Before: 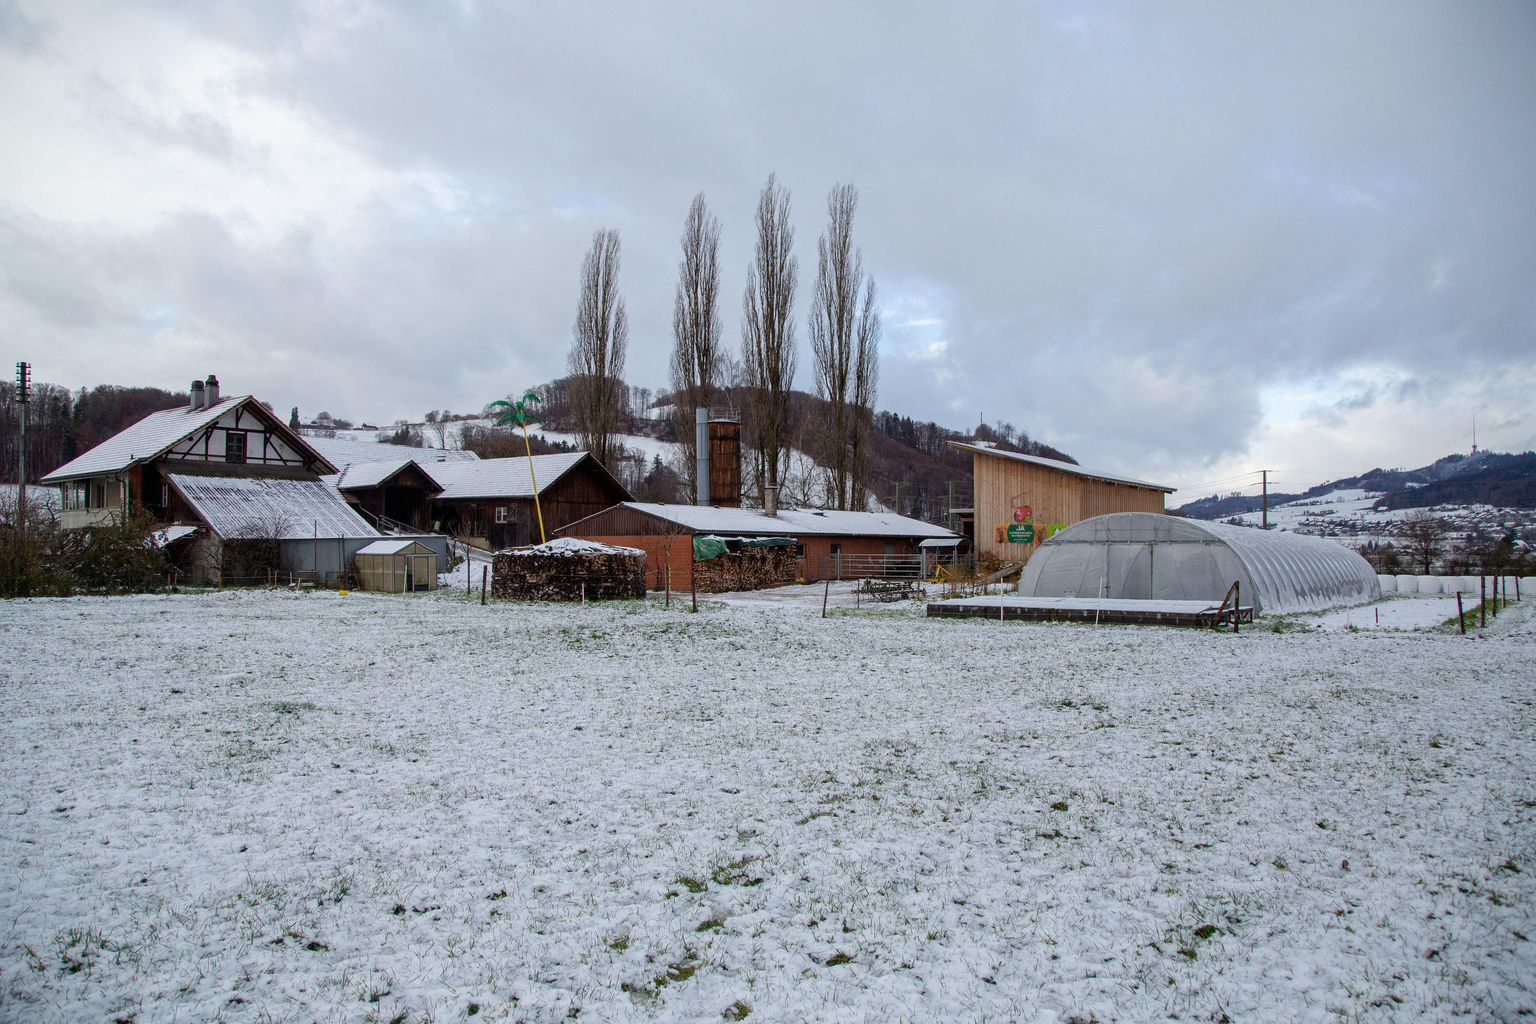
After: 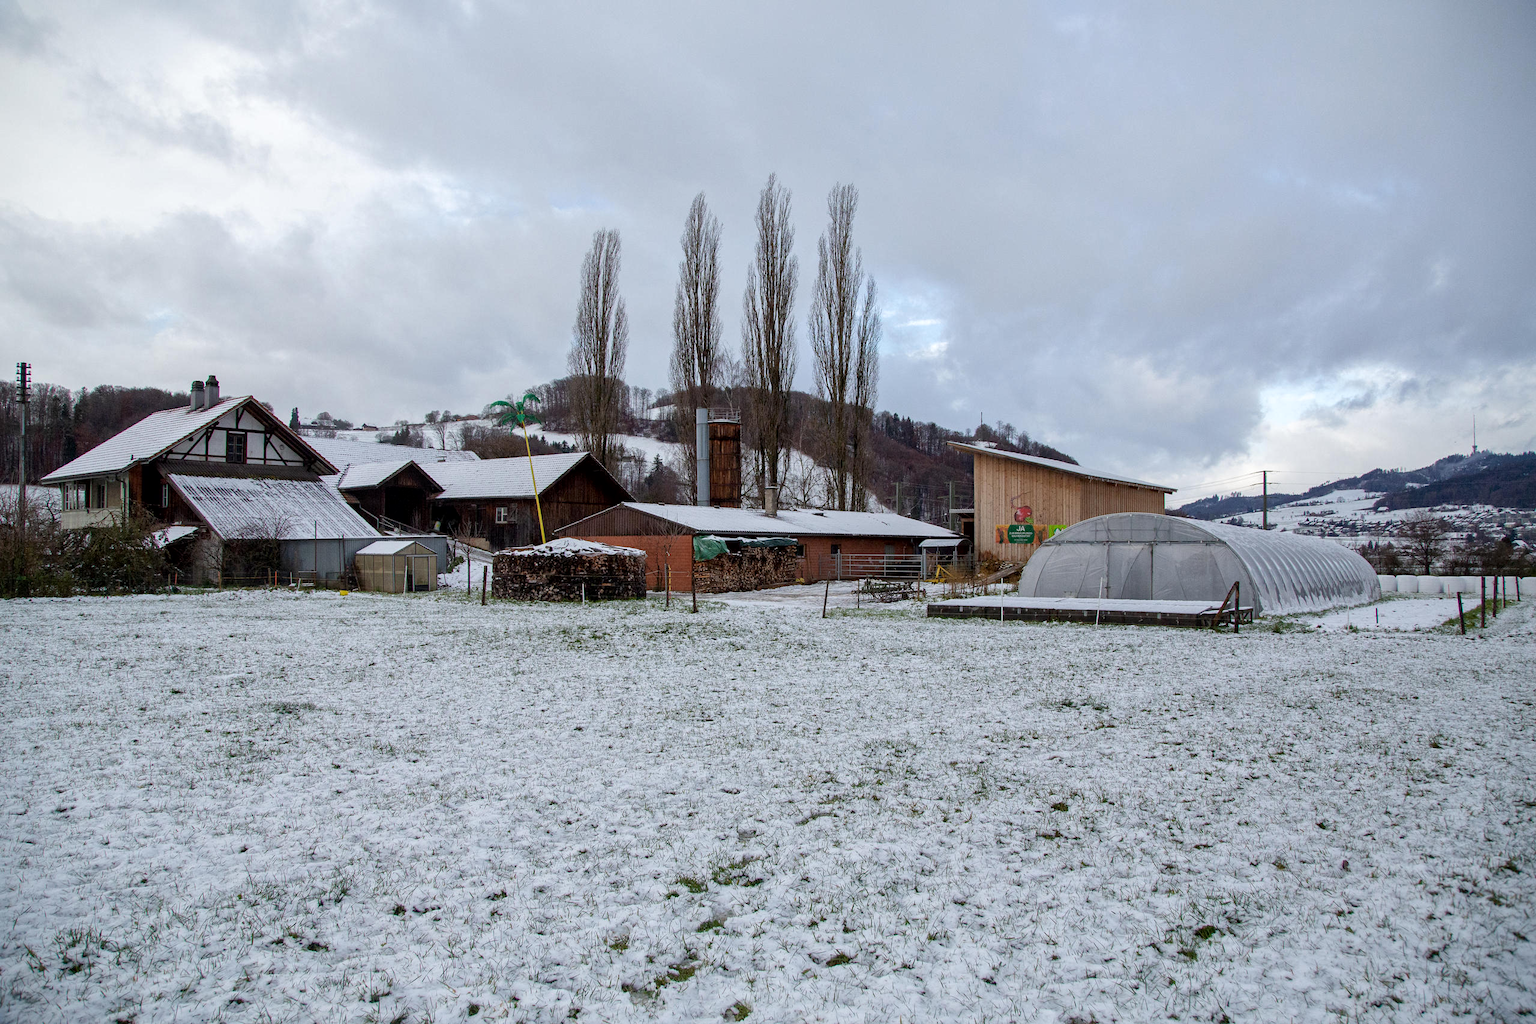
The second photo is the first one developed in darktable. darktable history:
local contrast: mode bilateral grid, contrast 20, coarseness 50, detail 129%, midtone range 0.2
